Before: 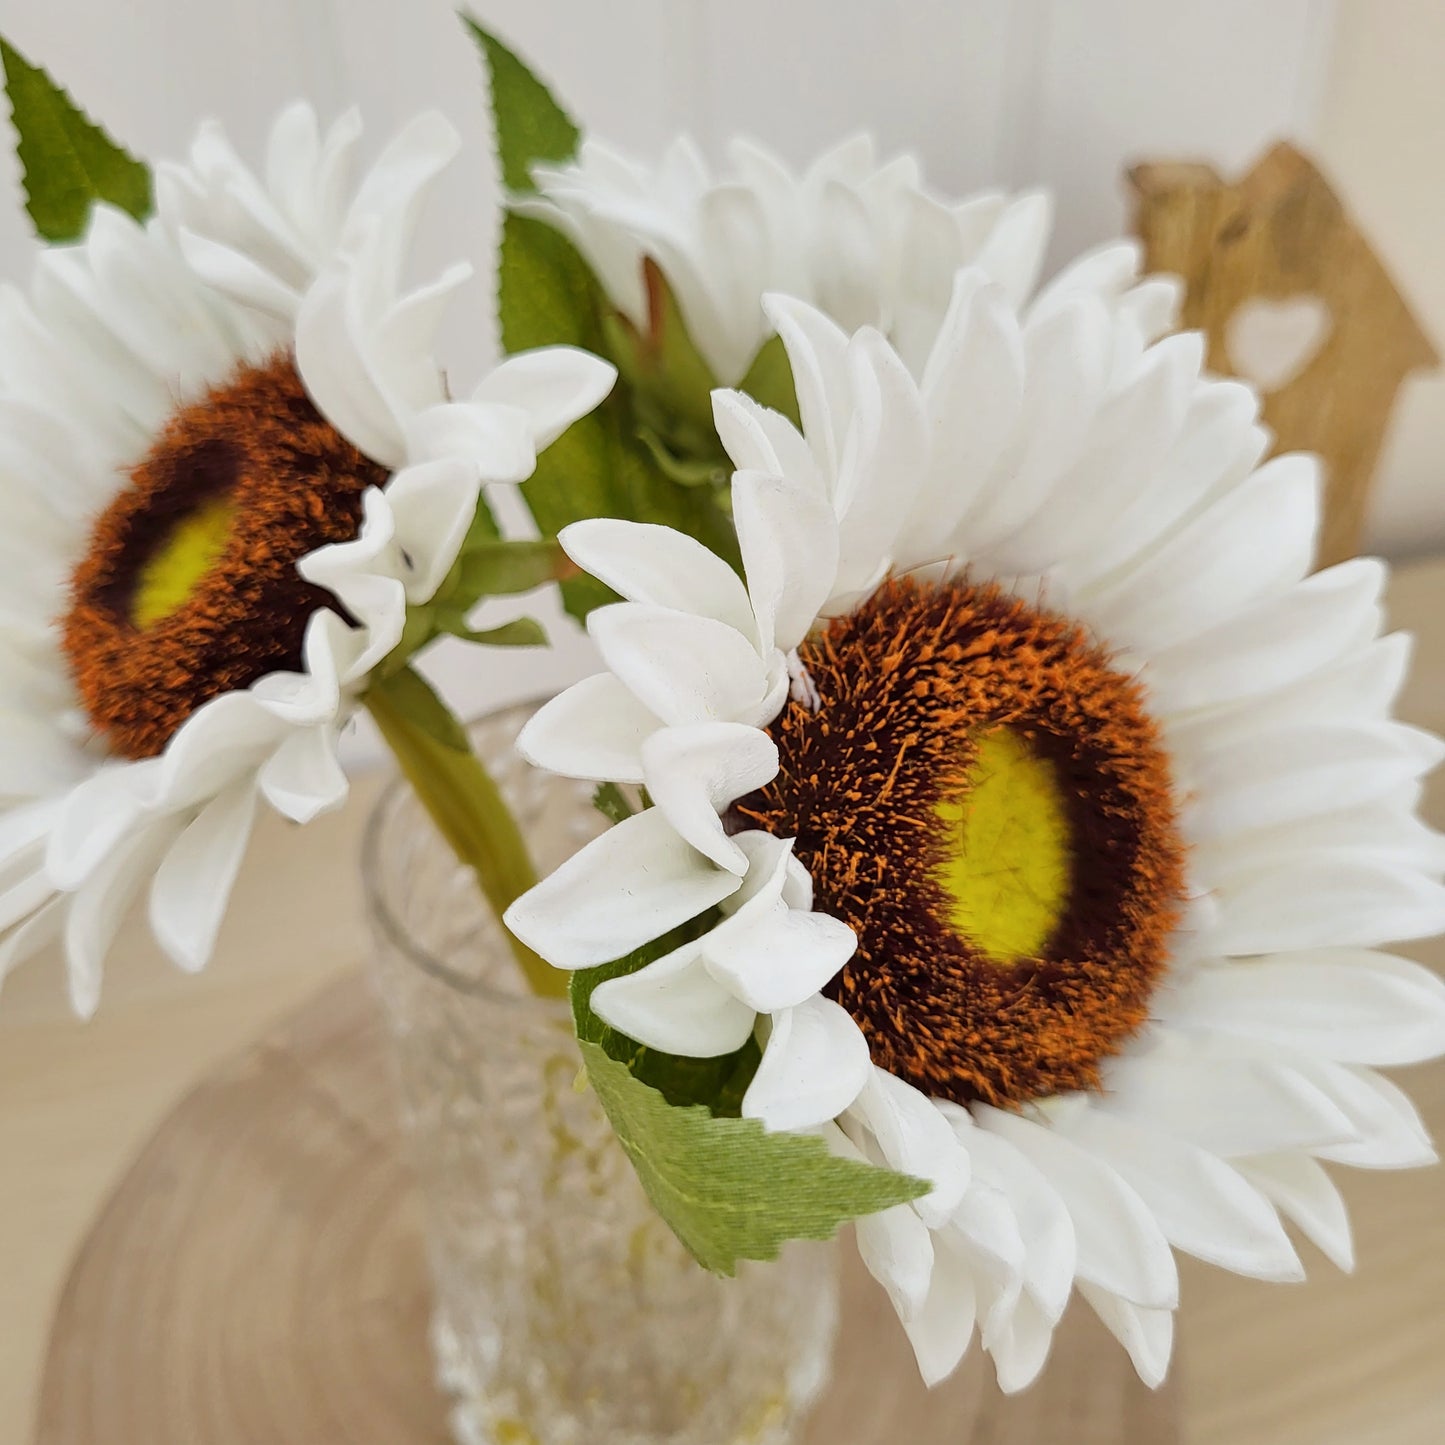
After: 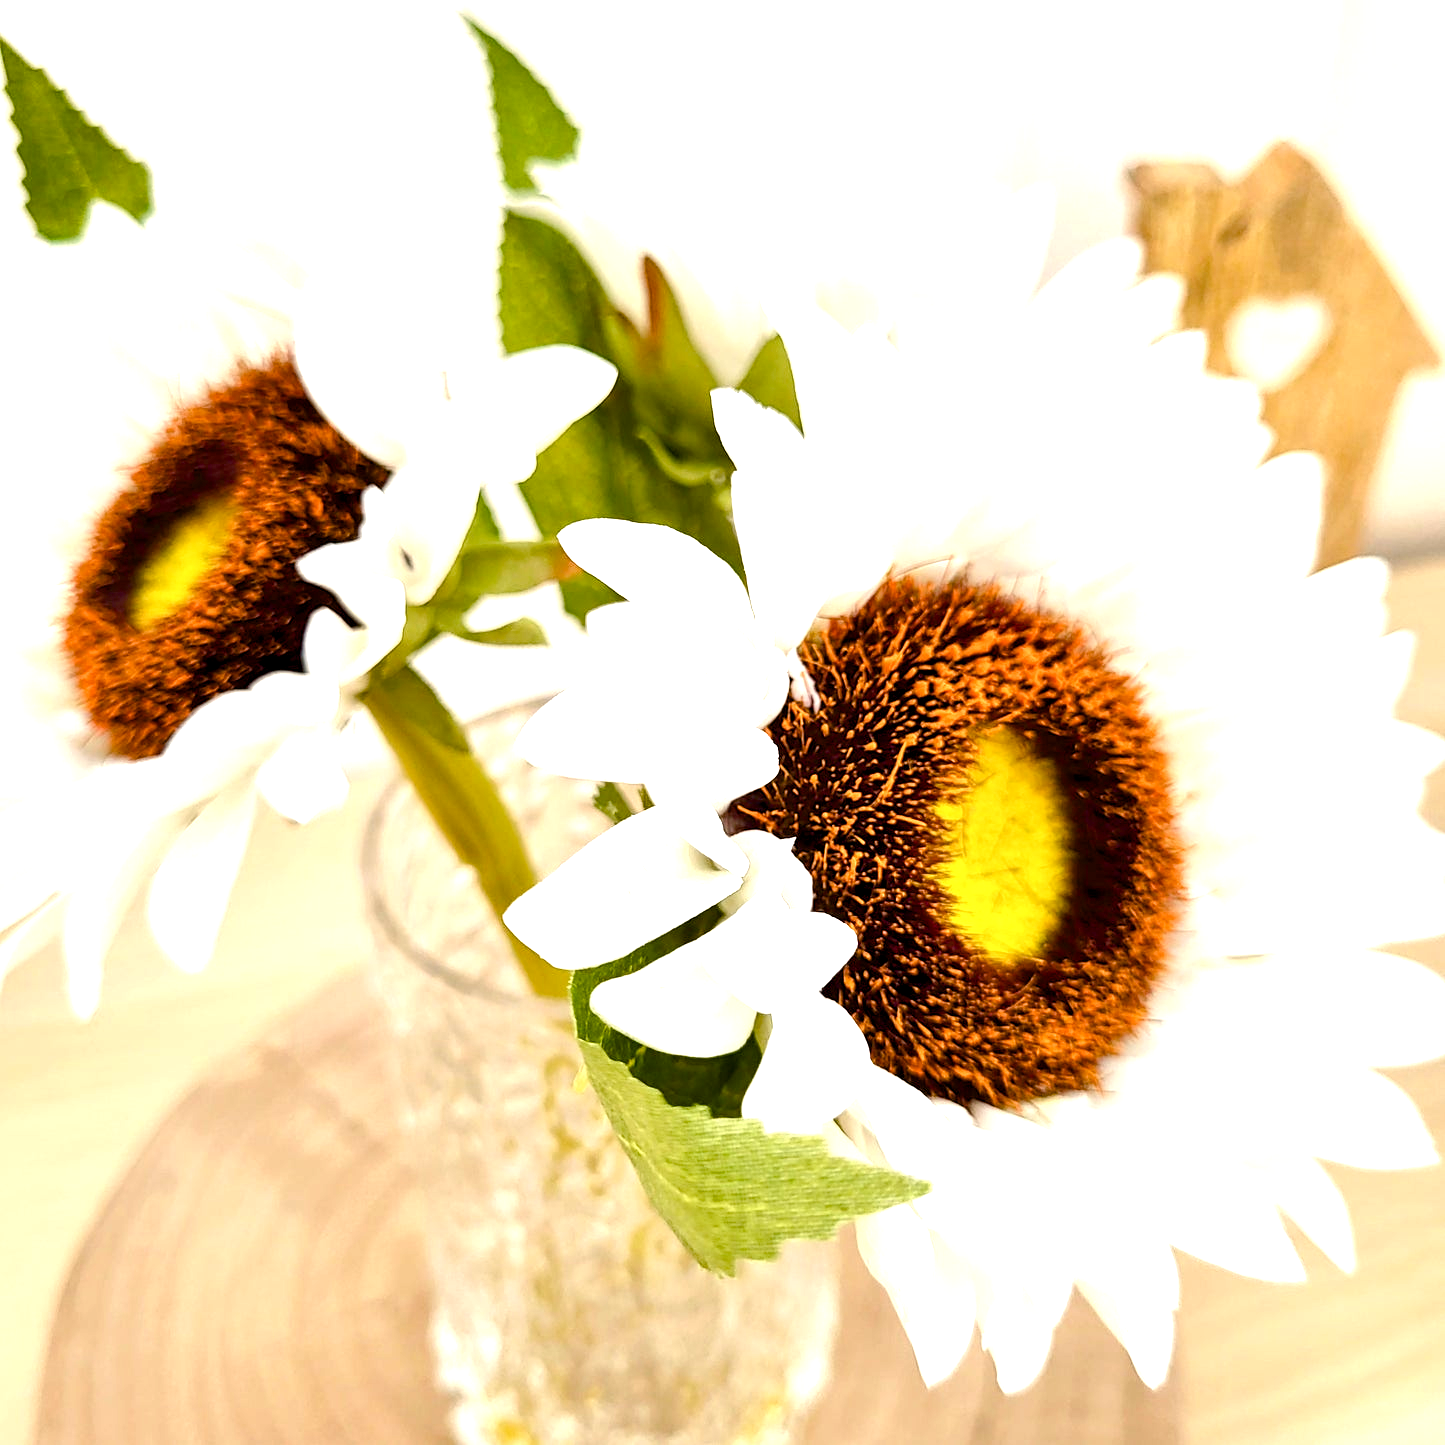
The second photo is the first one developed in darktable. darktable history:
color balance rgb: shadows lift › chroma 1%, shadows lift › hue 240.84°, highlights gain › chroma 2%, highlights gain › hue 73.2°, global offset › luminance -0.5%, perceptual saturation grading › global saturation 20%, perceptual saturation grading › highlights -25%, perceptual saturation grading › shadows 50%, global vibrance 15%
exposure: black level correction 0, exposure 1 EV, compensate exposure bias true, compensate highlight preservation false
tone equalizer: -8 EV -0.417 EV, -7 EV -0.389 EV, -6 EV -0.333 EV, -5 EV -0.222 EV, -3 EV 0.222 EV, -2 EV 0.333 EV, -1 EV 0.389 EV, +0 EV 0.417 EV, edges refinement/feathering 500, mask exposure compensation -1.57 EV, preserve details no
